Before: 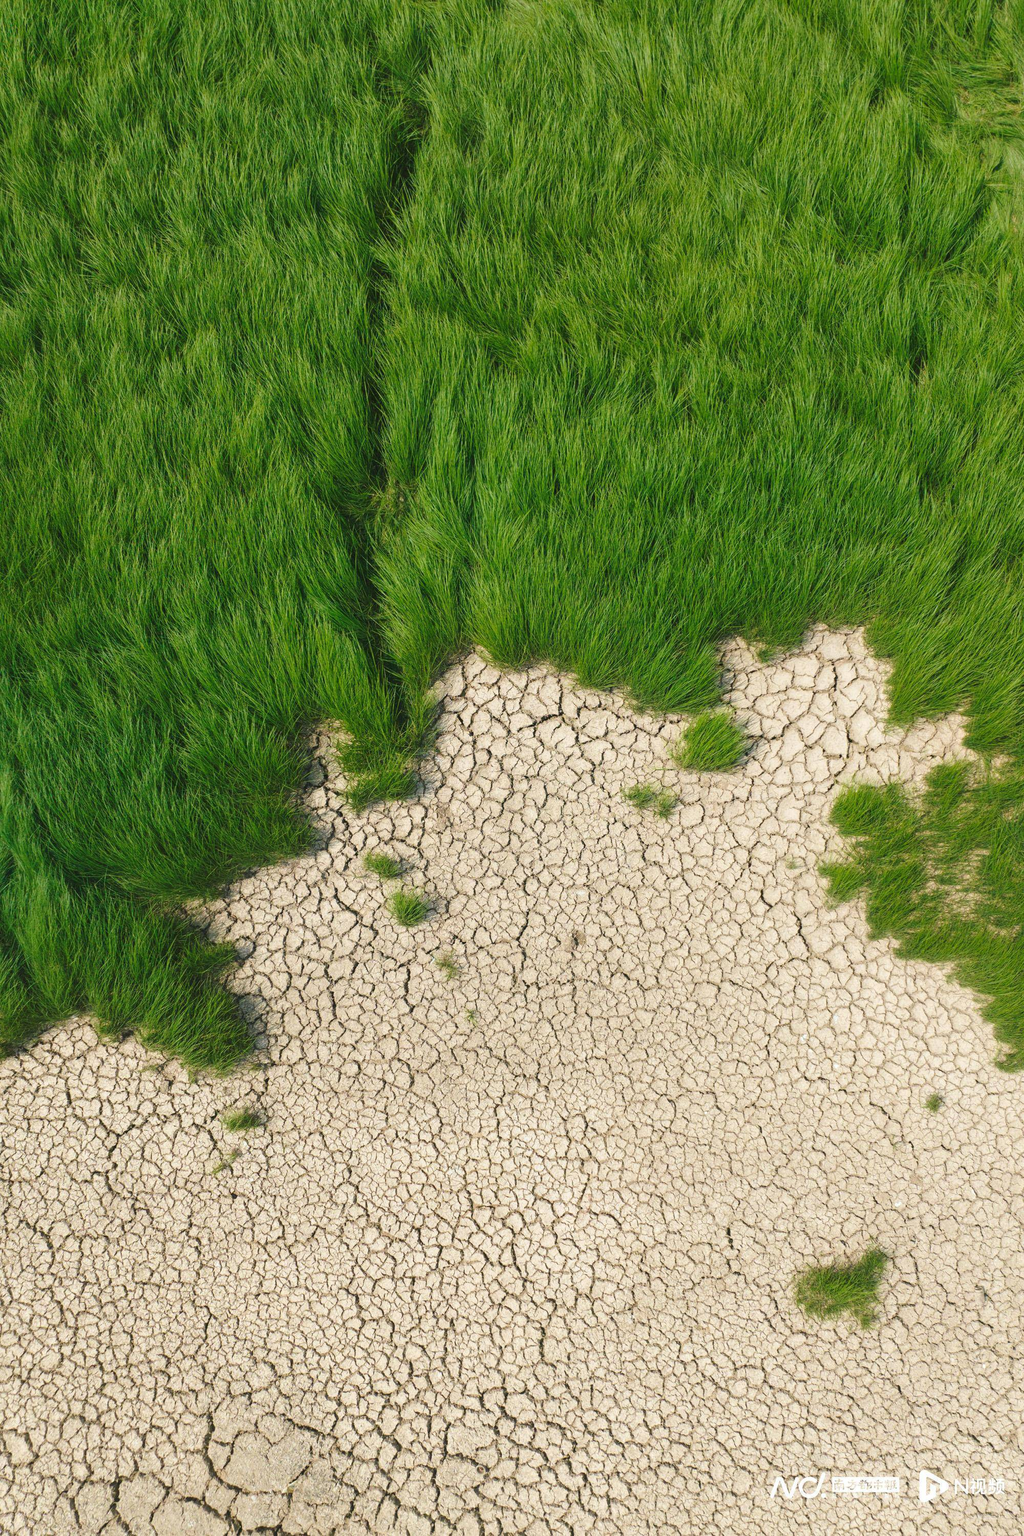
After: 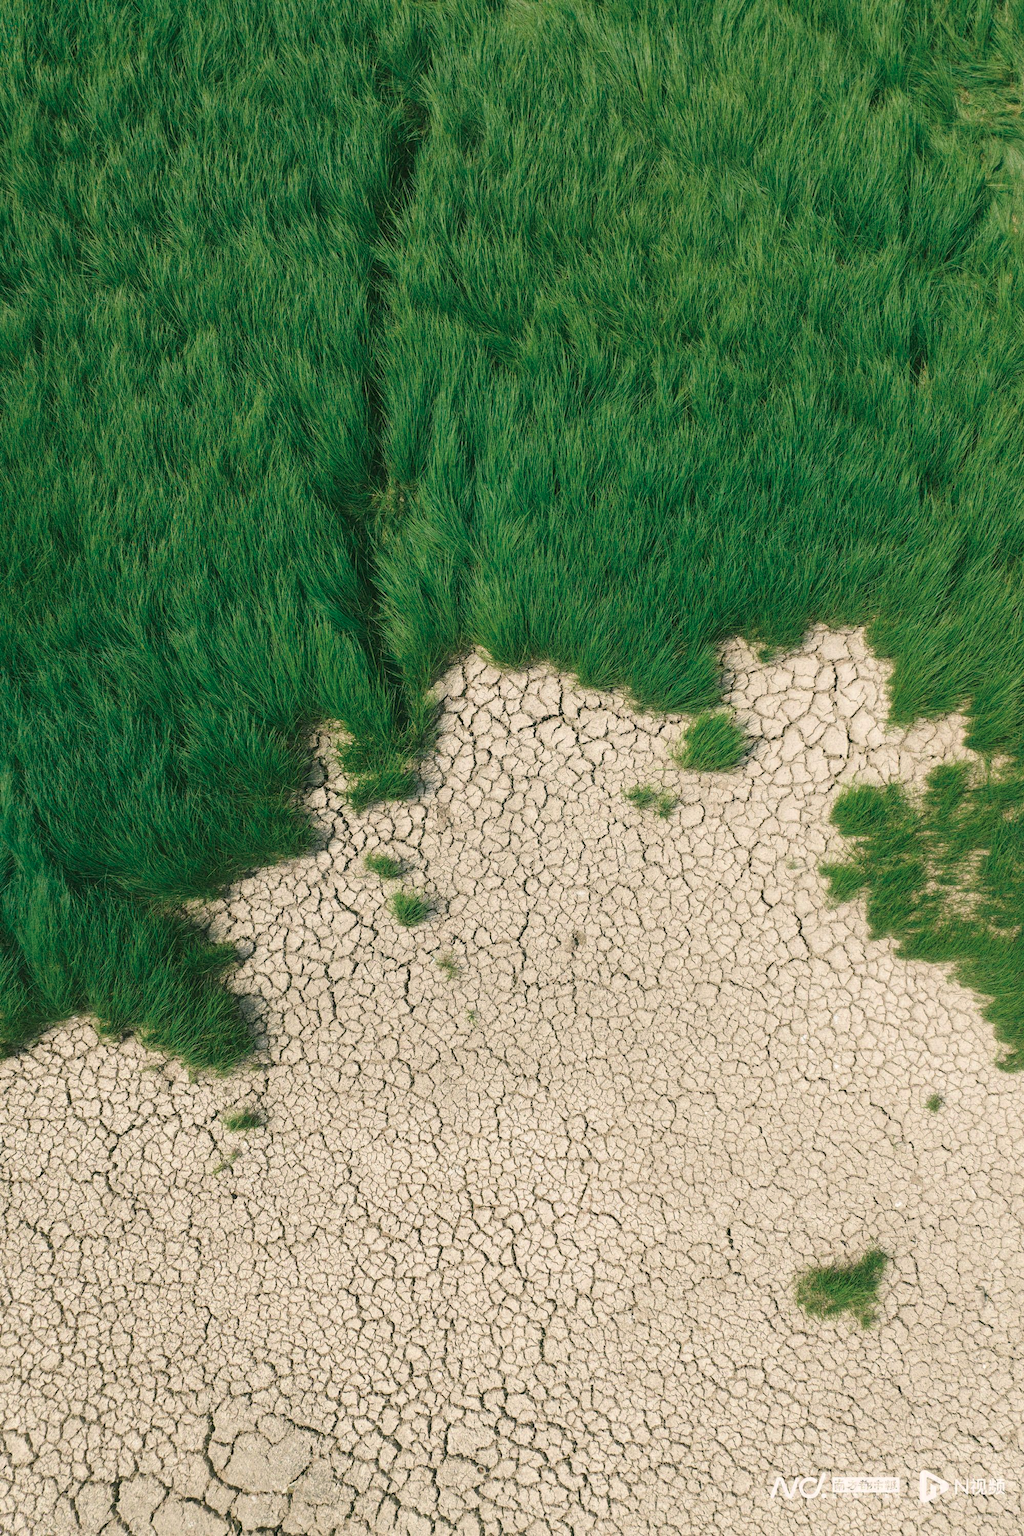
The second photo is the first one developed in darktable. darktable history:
color zones: curves: ch0 [(0, 0.5) (0.125, 0.4) (0.25, 0.5) (0.375, 0.4) (0.5, 0.4) (0.625, 0.35) (0.75, 0.35) (0.875, 0.5)]; ch1 [(0, 0.35) (0.125, 0.45) (0.25, 0.35) (0.375, 0.35) (0.5, 0.35) (0.625, 0.35) (0.75, 0.45) (0.875, 0.35)]; ch2 [(0, 0.6) (0.125, 0.5) (0.25, 0.5) (0.375, 0.6) (0.5, 0.6) (0.625, 0.5) (0.75, 0.5) (0.875, 0.5)]
color correction: highlights a* 4.02, highlights b* 4.98, shadows a* -7.55, shadows b* 4.98
grain: on, module defaults
